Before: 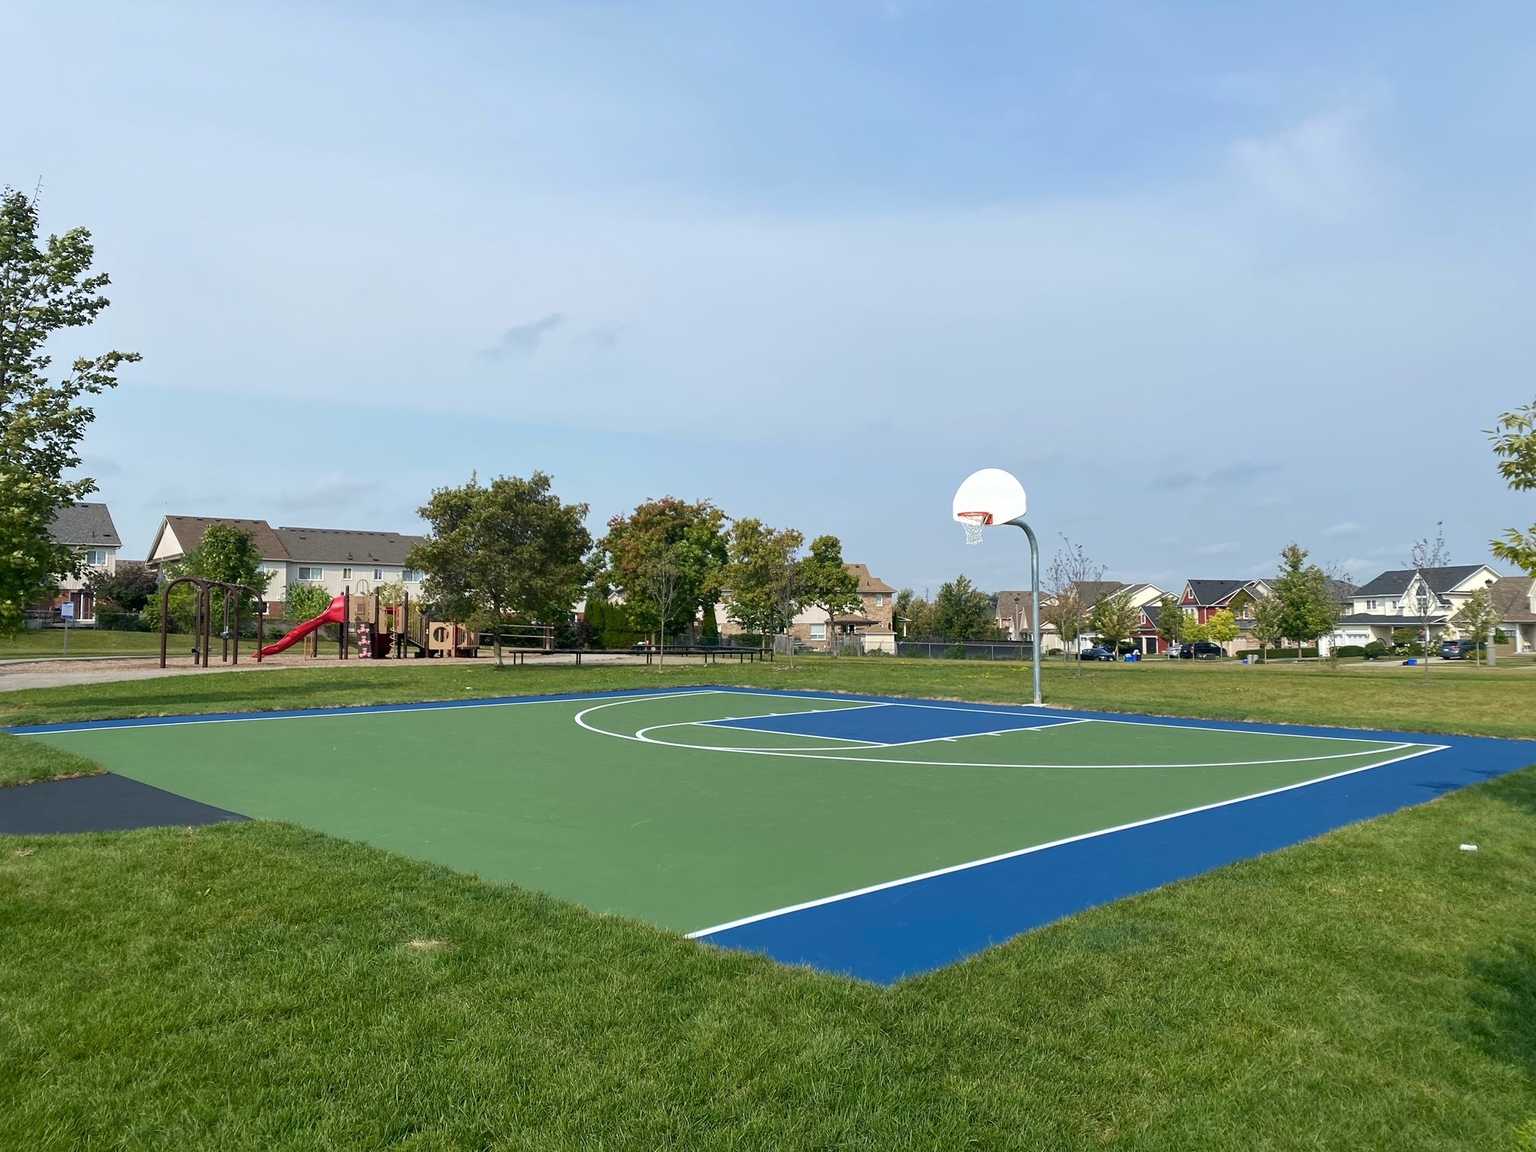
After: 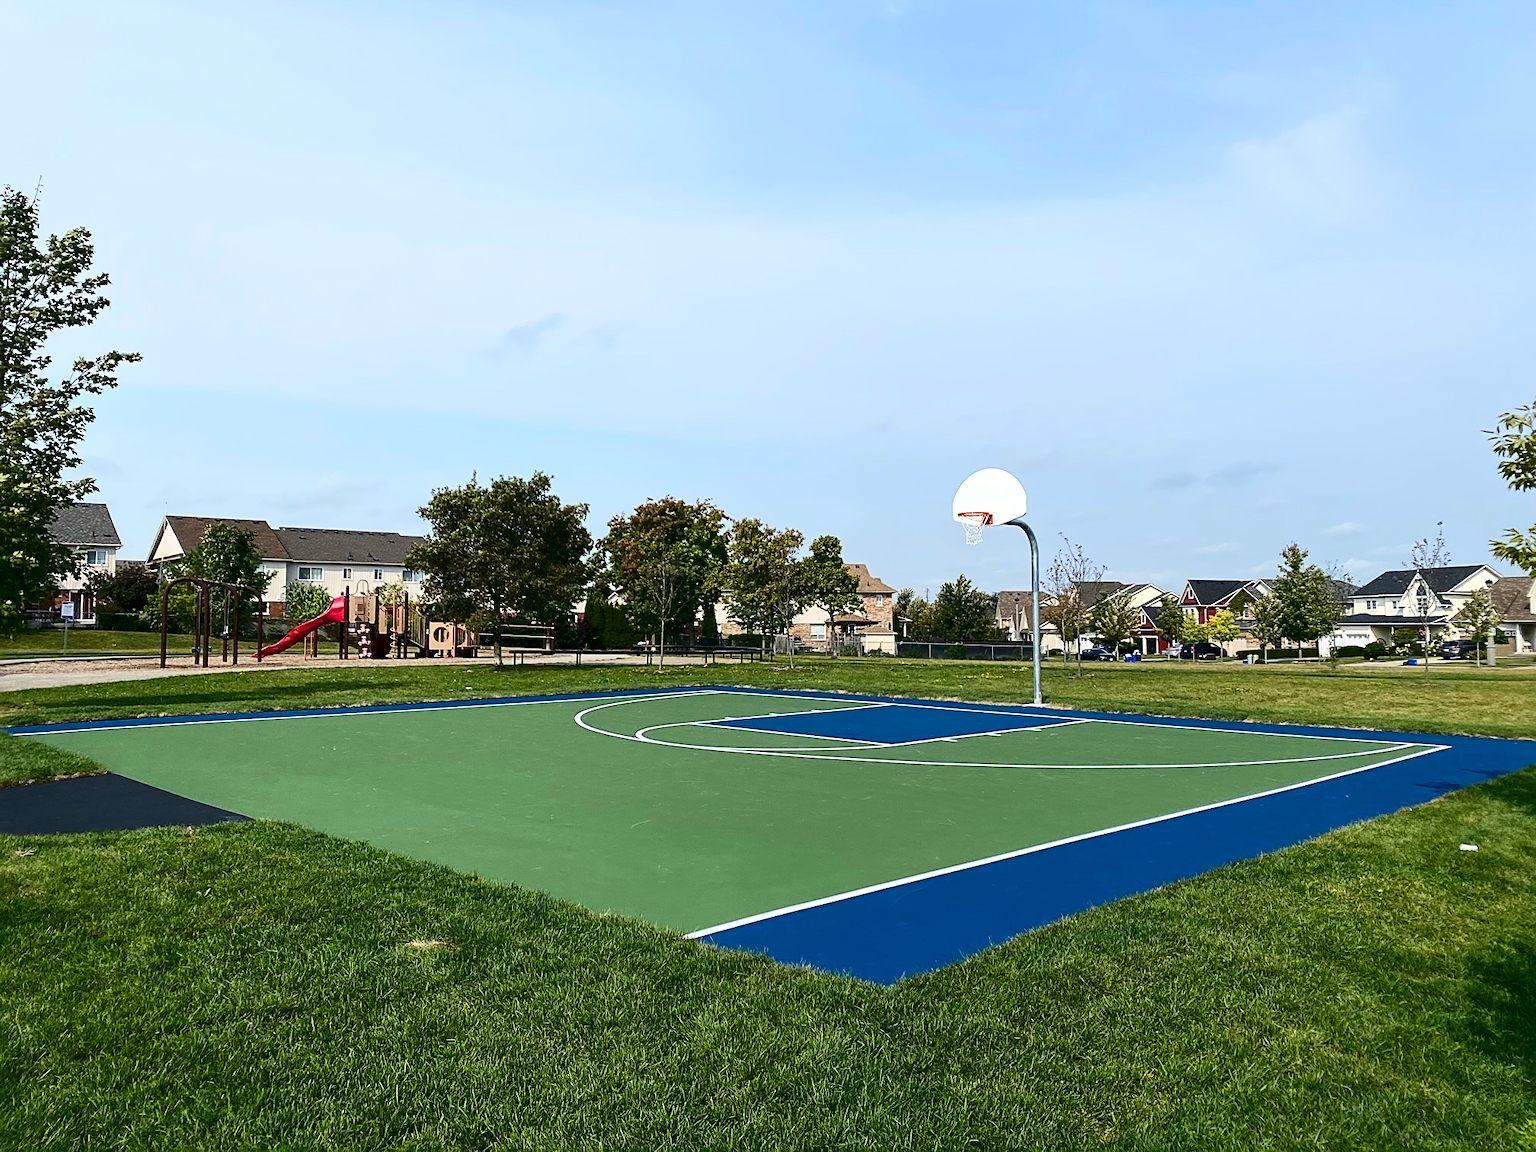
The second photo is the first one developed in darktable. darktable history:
contrast brightness saturation: contrast 0.32, brightness -0.08, saturation 0.17
sharpen: on, module defaults
